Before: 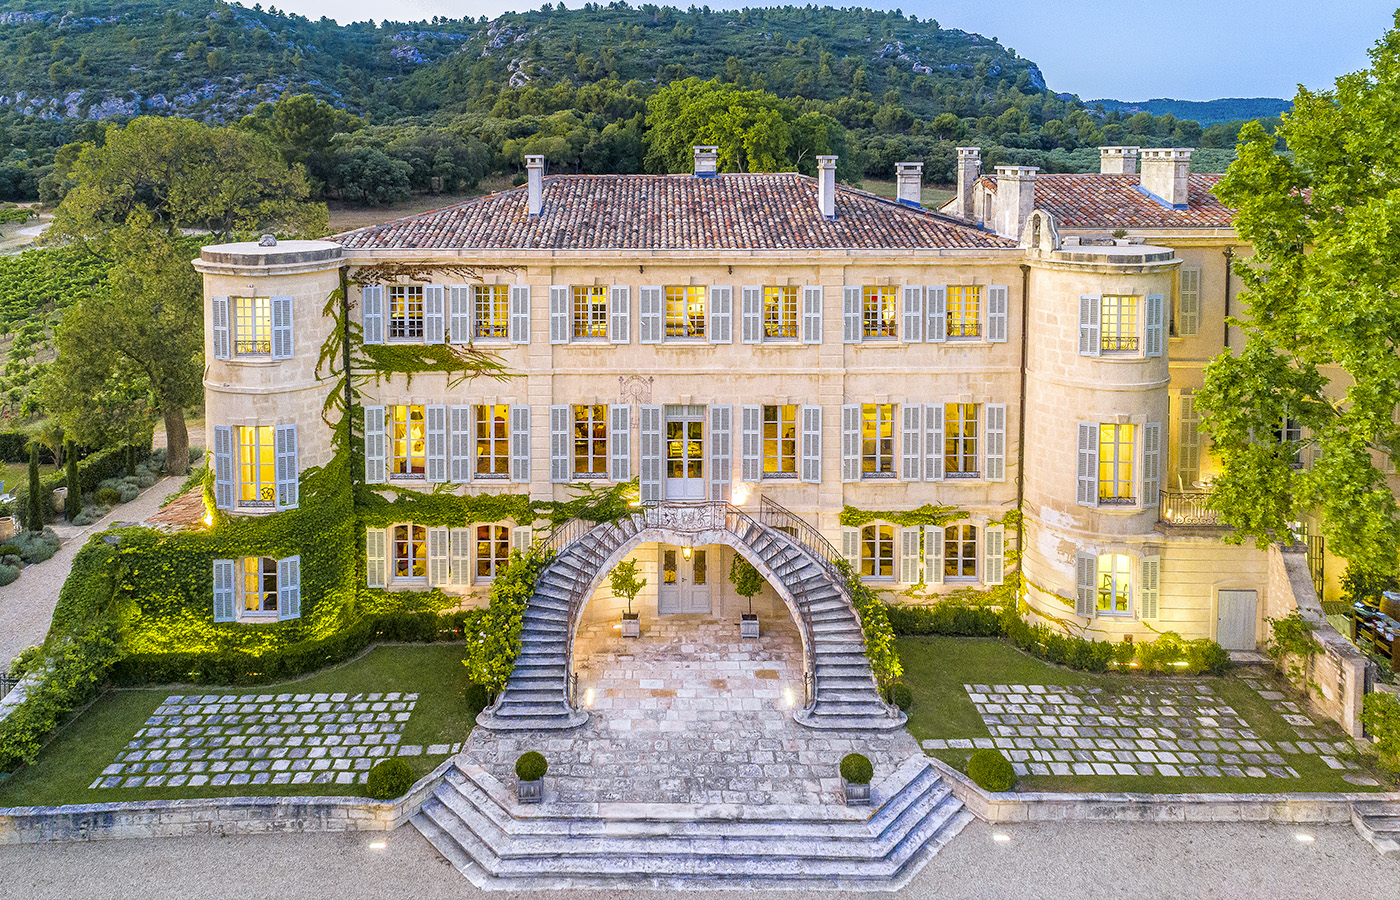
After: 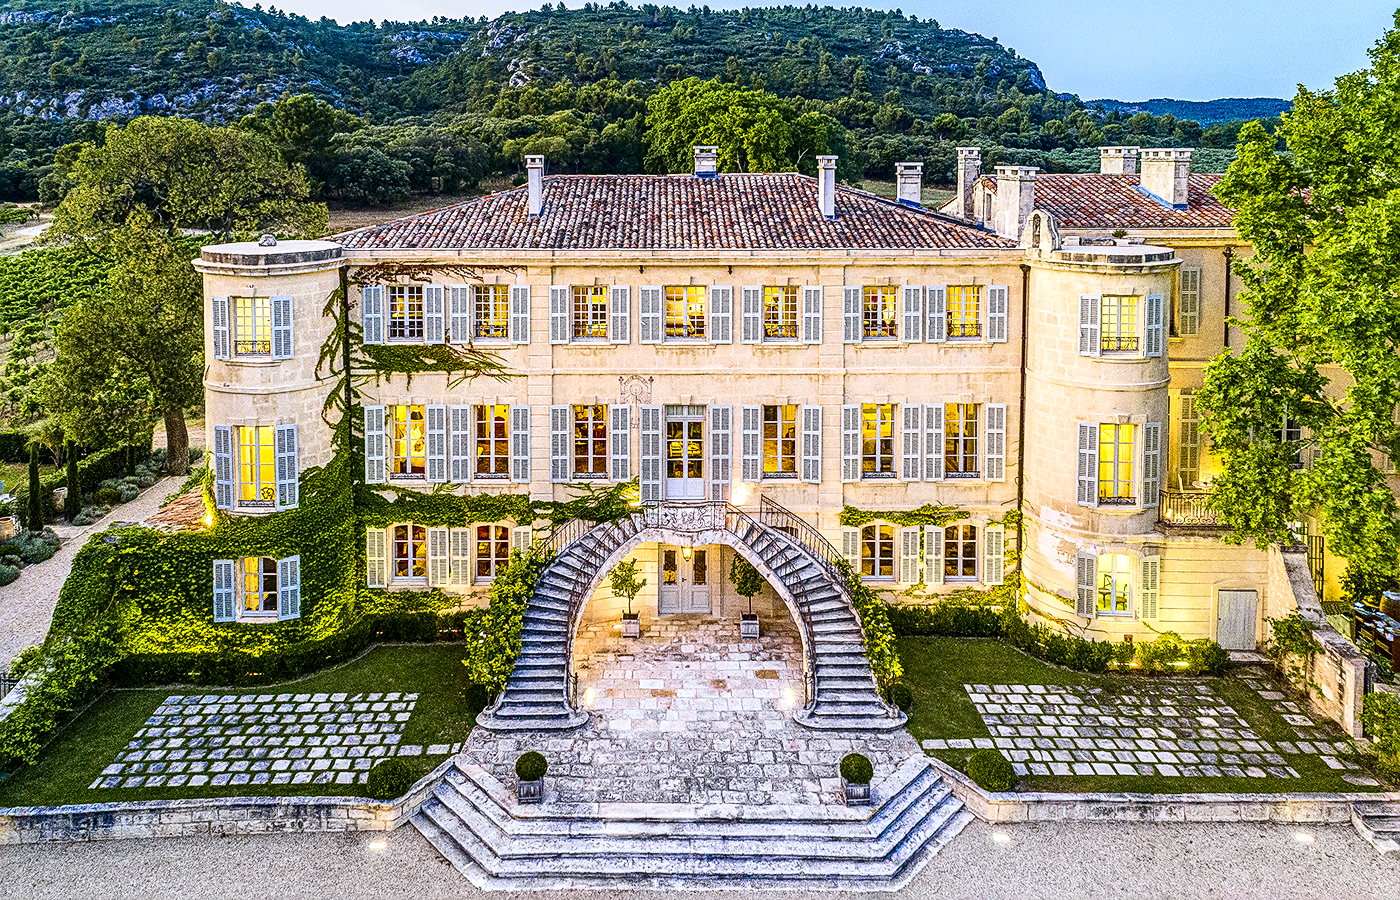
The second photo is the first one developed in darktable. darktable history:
local contrast: detail 130%
sharpen: amount 0.489
contrast brightness saturation: contrast 0.304, brightness -0.082, saturation 0.173
